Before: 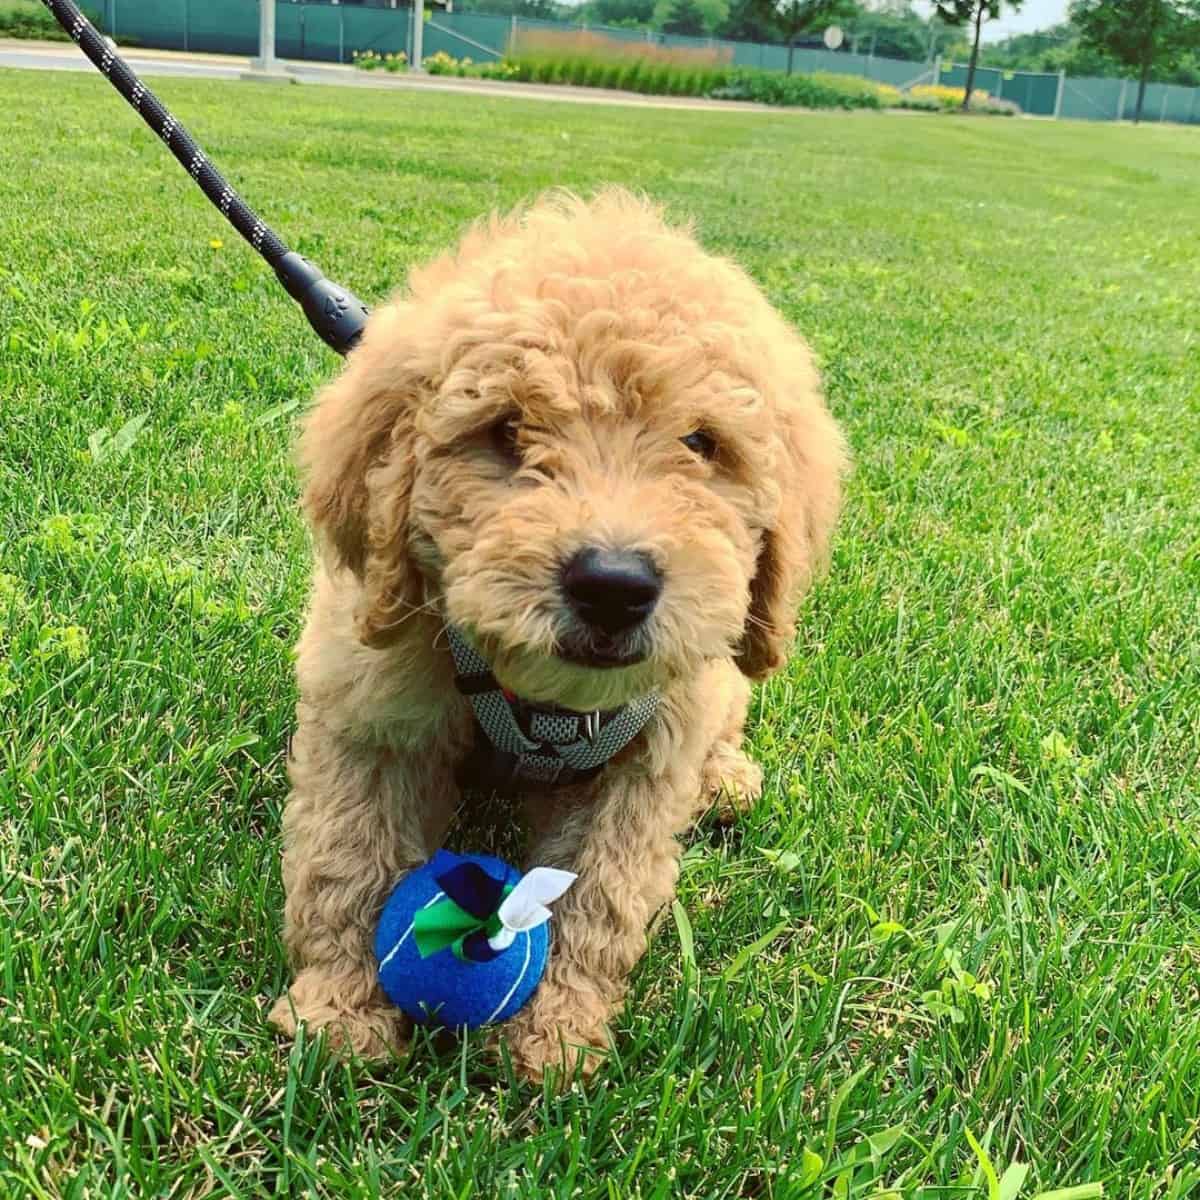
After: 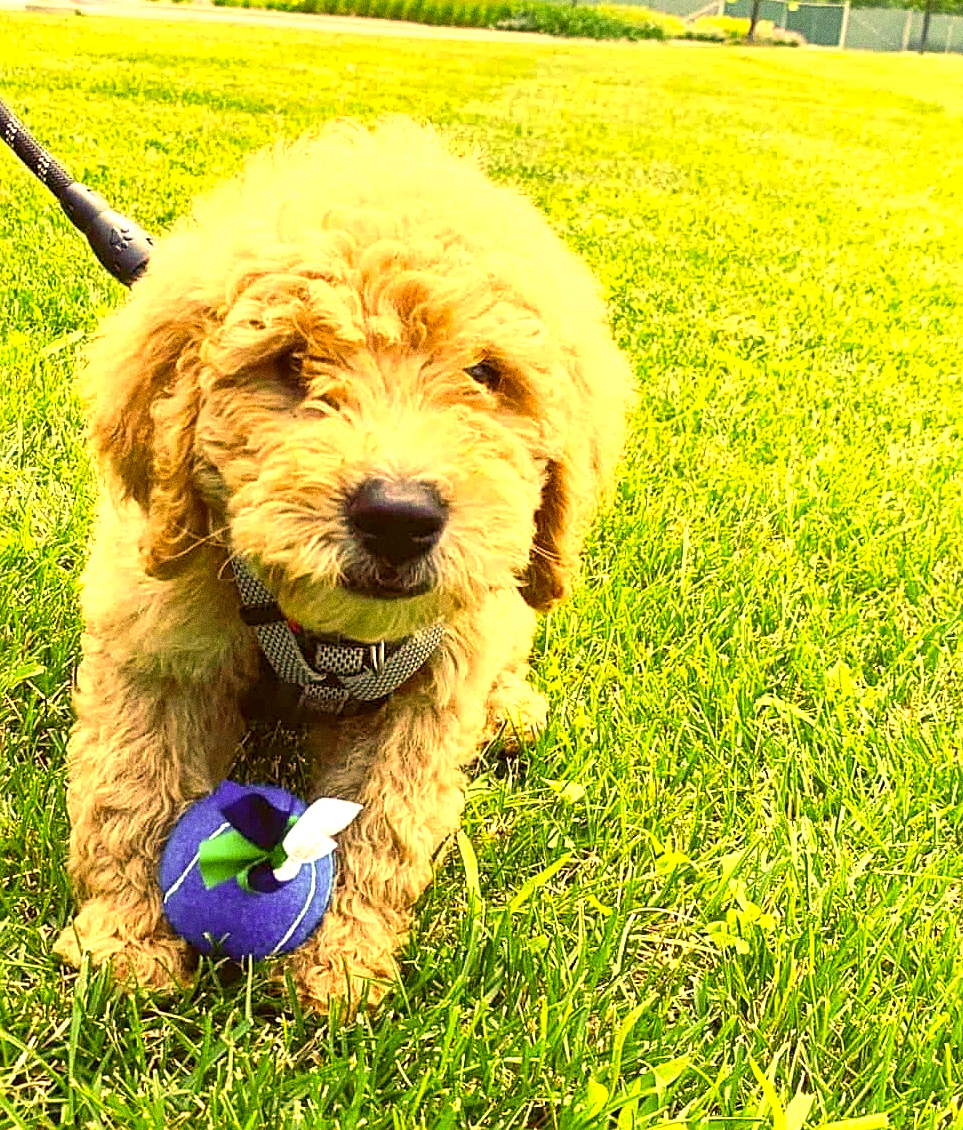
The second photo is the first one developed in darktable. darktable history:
color correction: highlights a* 17.94, highlights b* 35.39, shadows a* 1.48, shadows b* 6.42, saturation 1.01
exposure: exposure 1 EV, compensate highlight preservation false
crop and rotate: left 17.959%, top 5.771%, right 1.742%
color balance: mode lift, gamma, gain (sRGB)
sharpen: on, module defaults
local contrast: mode bilateral grid, contrast 20, coarseness 50, detail 132%, midtone range 0.2
grain: coarseness 0.09 ISO, strength 40%
